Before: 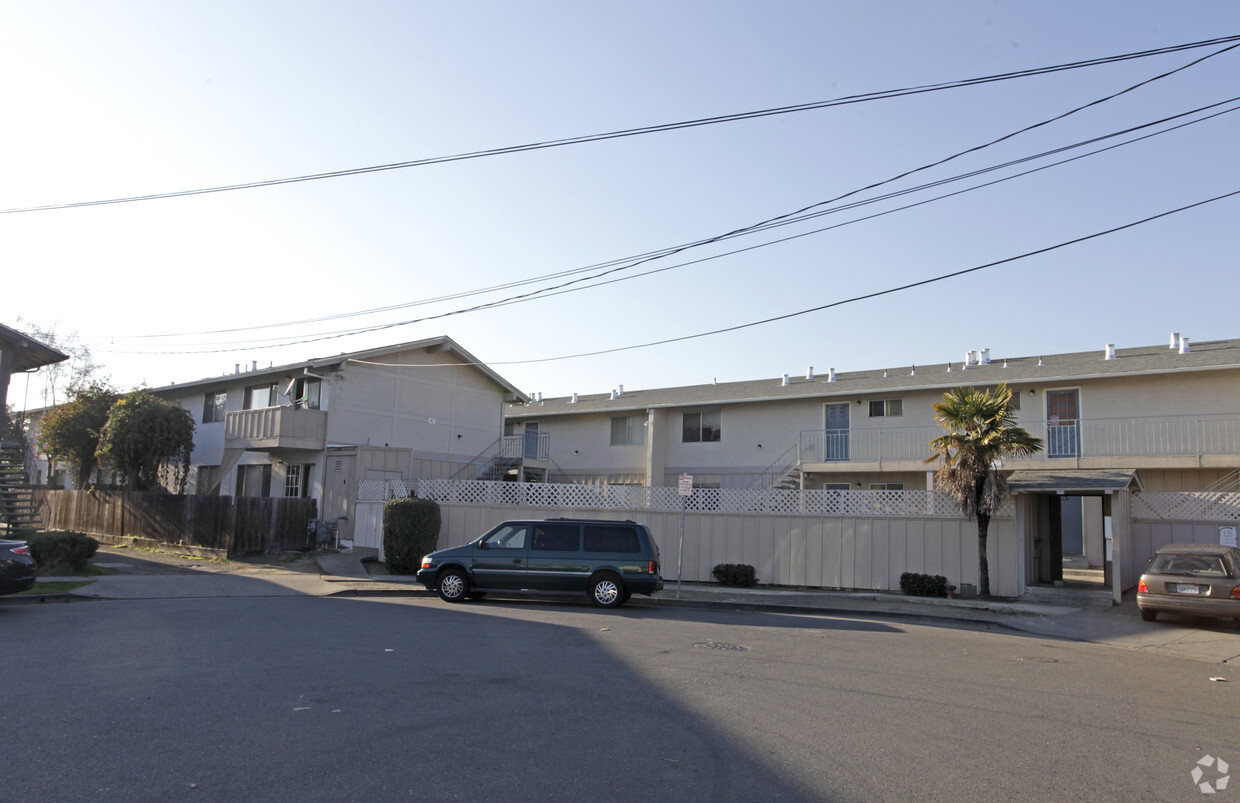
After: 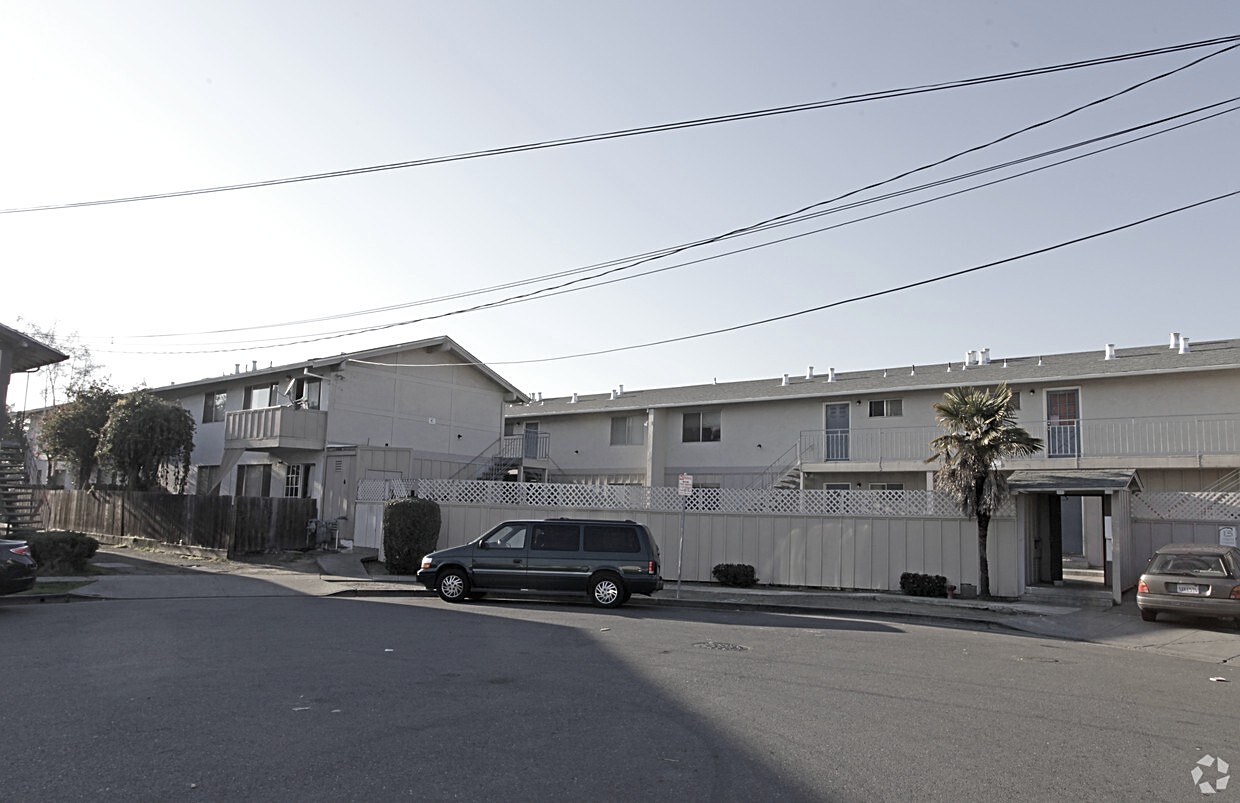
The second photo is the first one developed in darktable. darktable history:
color zones: curves: ch0 [(0, 0.6) (0.129, 0.508) (0.193, 0.483) (0.429, 0.5) (0.571, 0.5) (0.714, 0.5) (0.857, 0.5) (1, 0.6)]; ch1 [(0, 0.481) (0.112, 0.245) (0.213, 0.223) (0.429, 0.233) (0.571, 0.231) (0.683, 0.242) (0.857, 0.296) (1, 0.481)]
sharpen: amount 0.497
